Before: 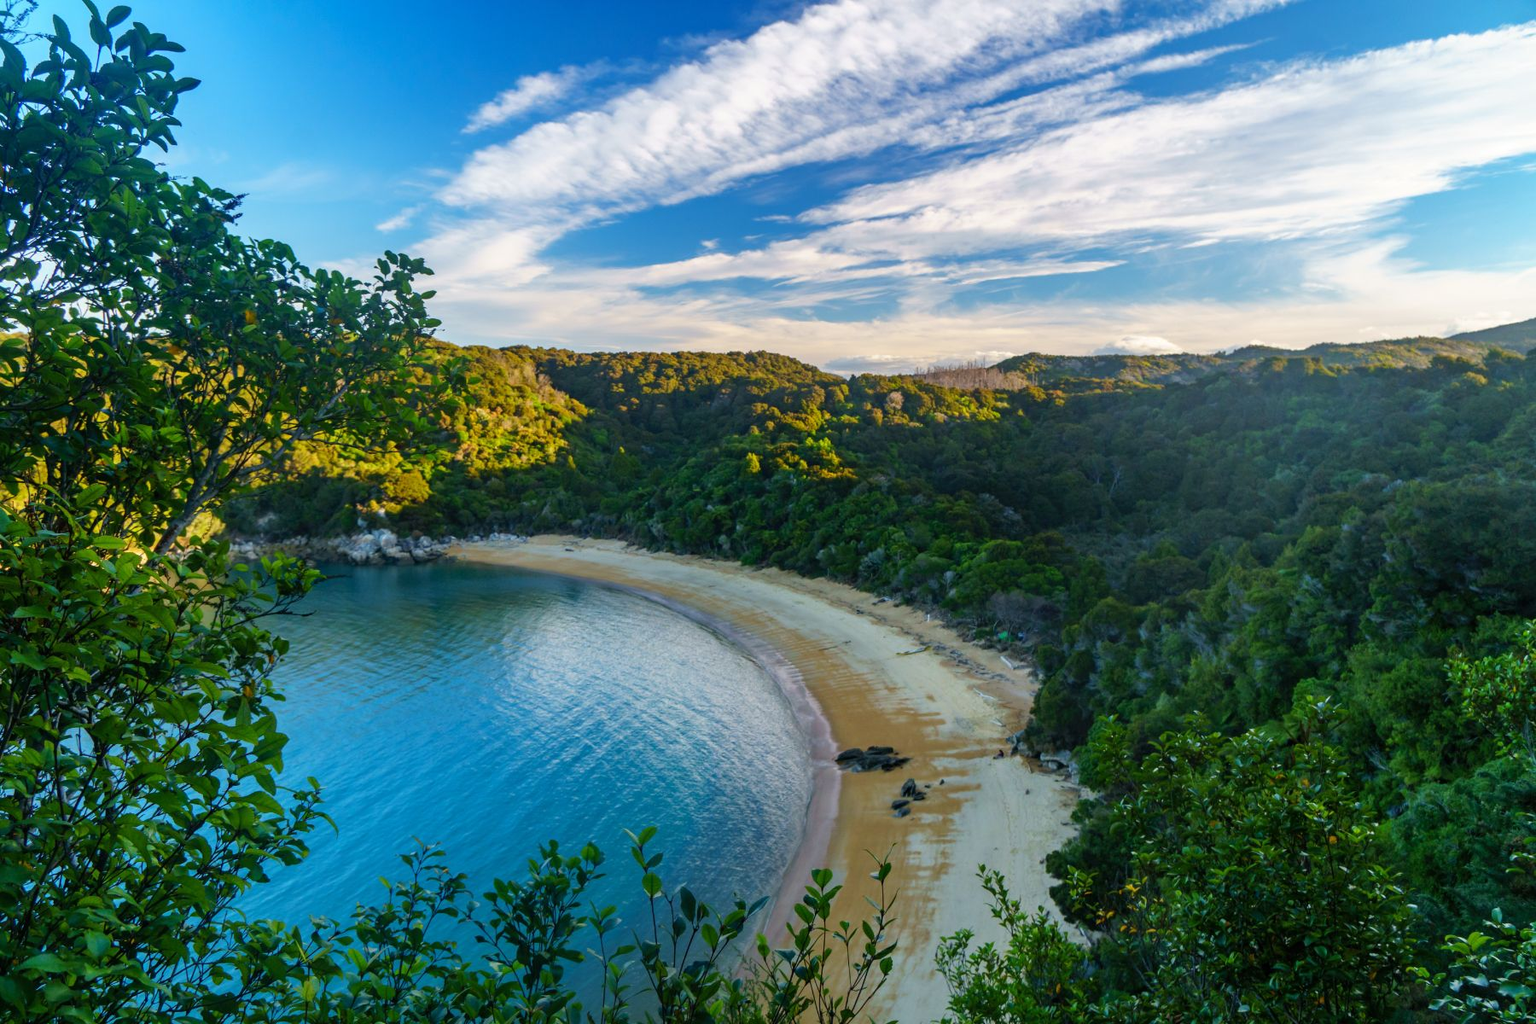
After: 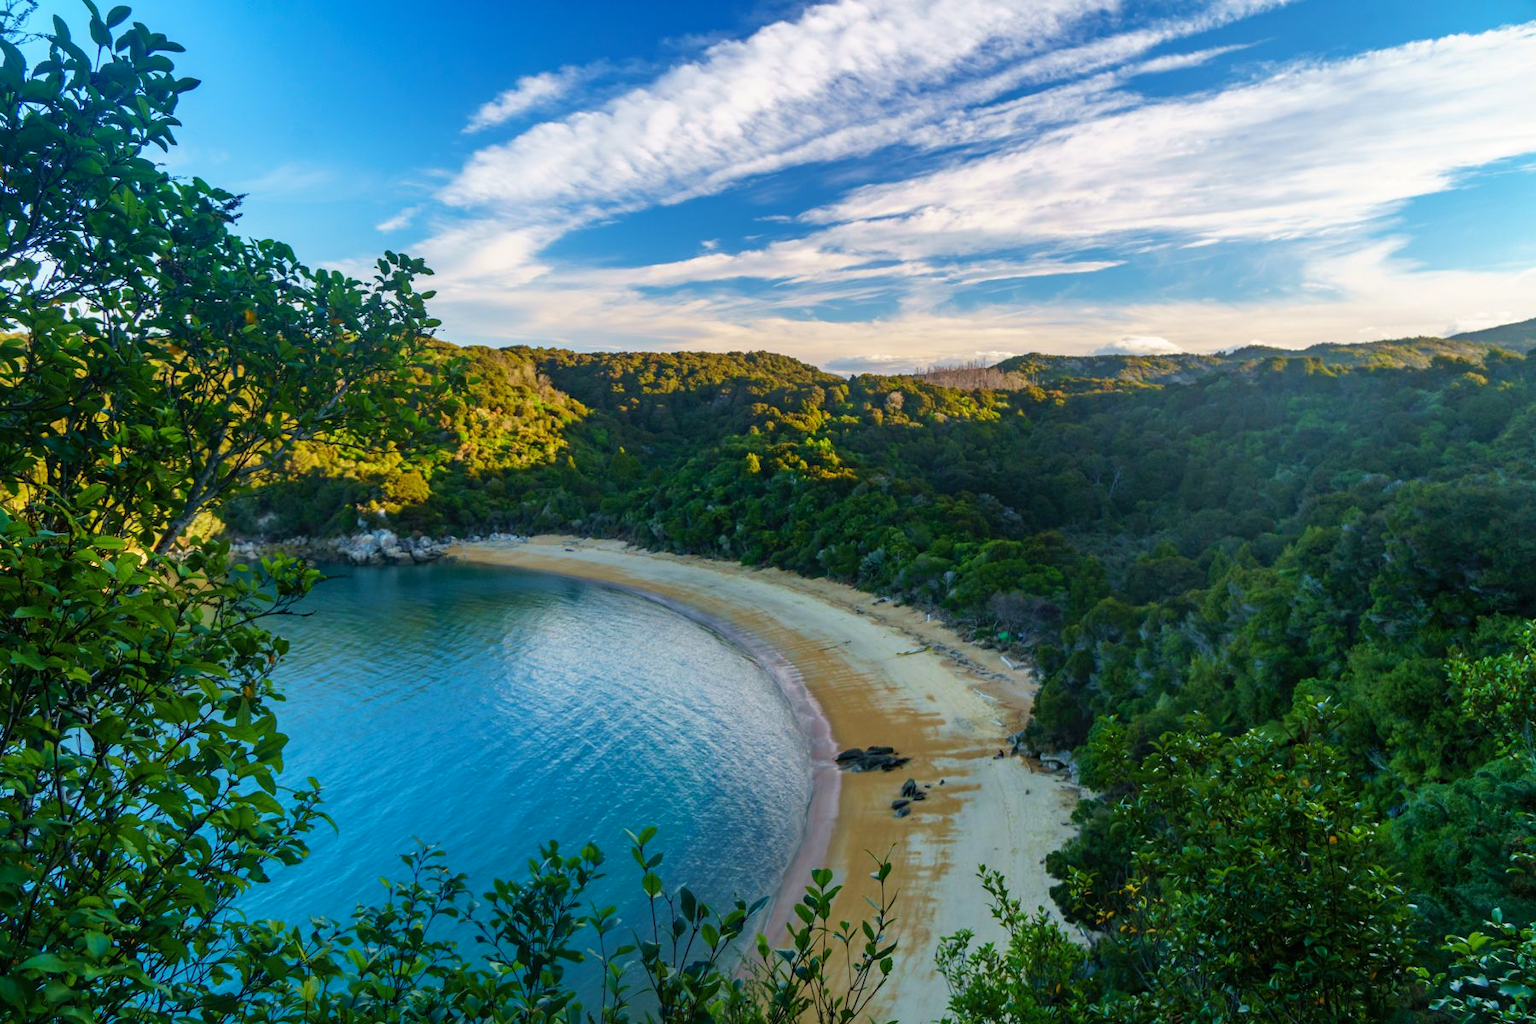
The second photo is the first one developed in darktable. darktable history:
velvia: strength 15.52%
